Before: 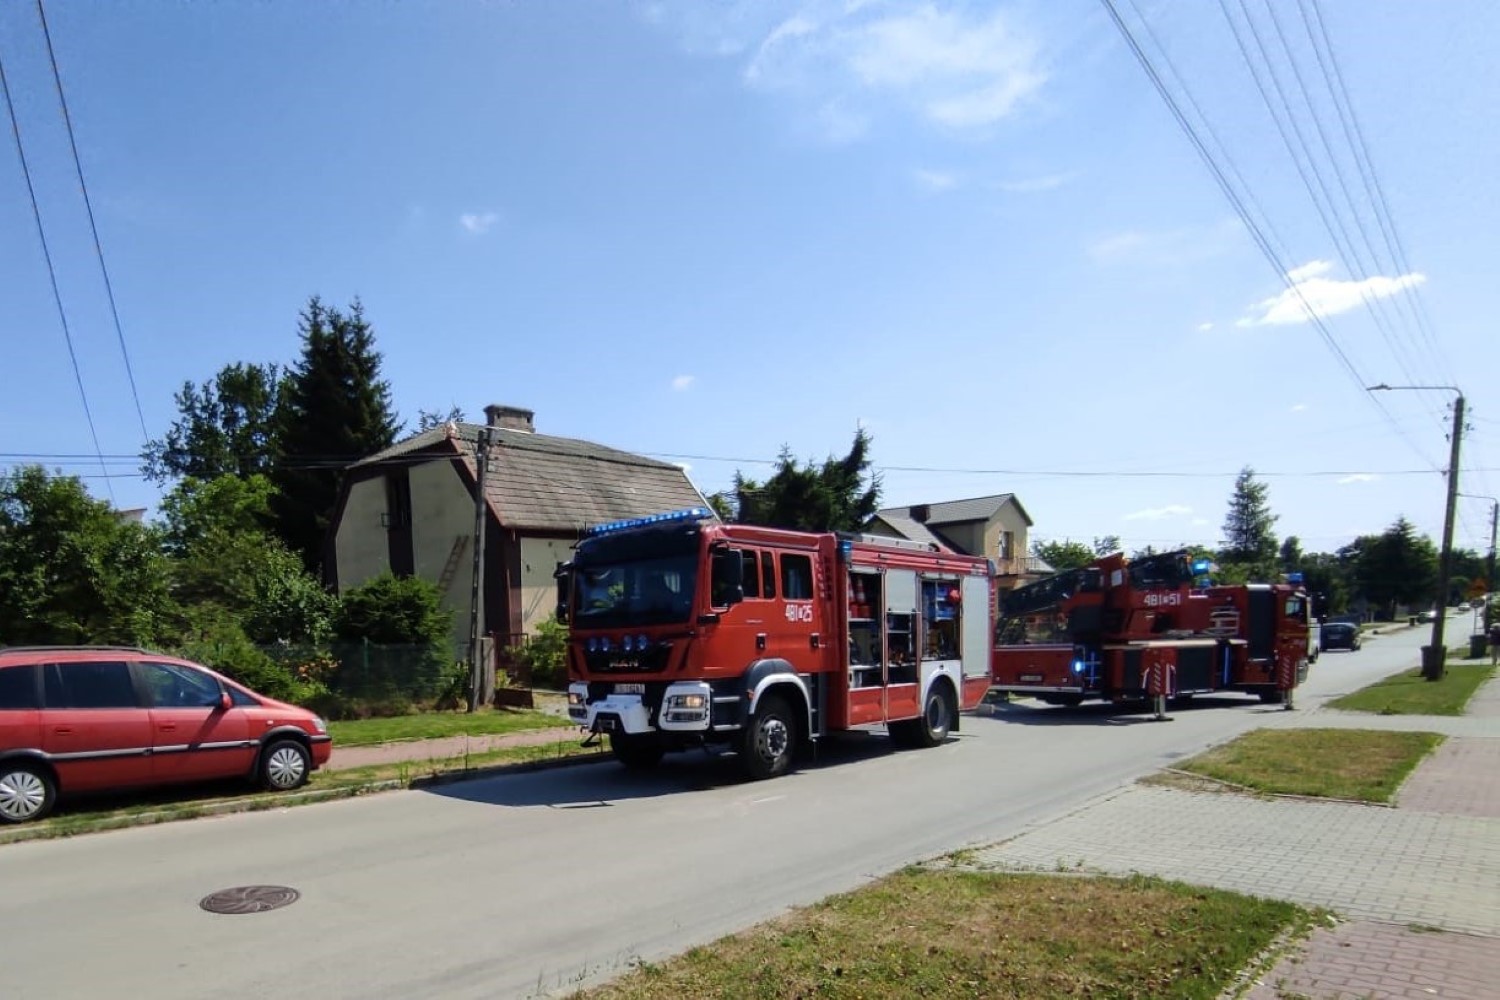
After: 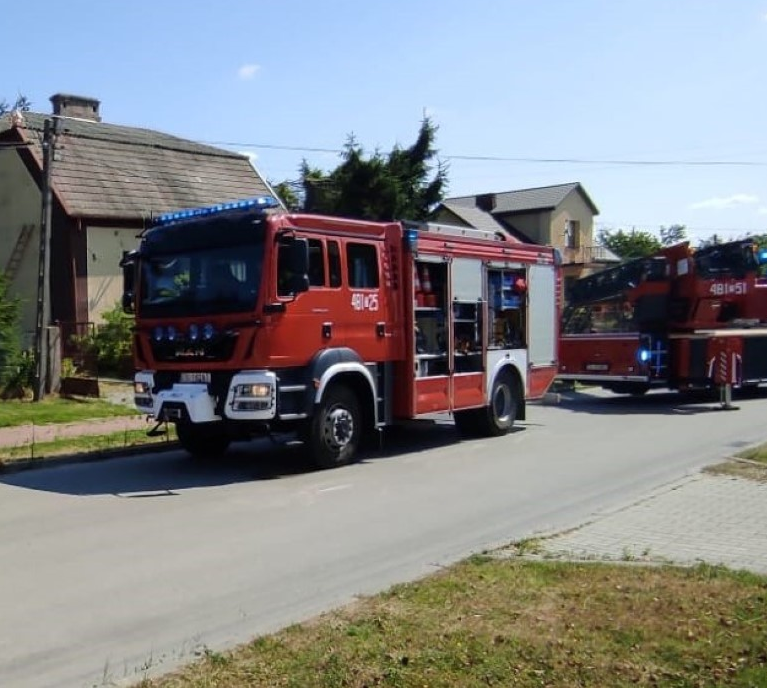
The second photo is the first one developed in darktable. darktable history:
crop and rotate: left 28.999%, top 31.157%, right 19.862%
